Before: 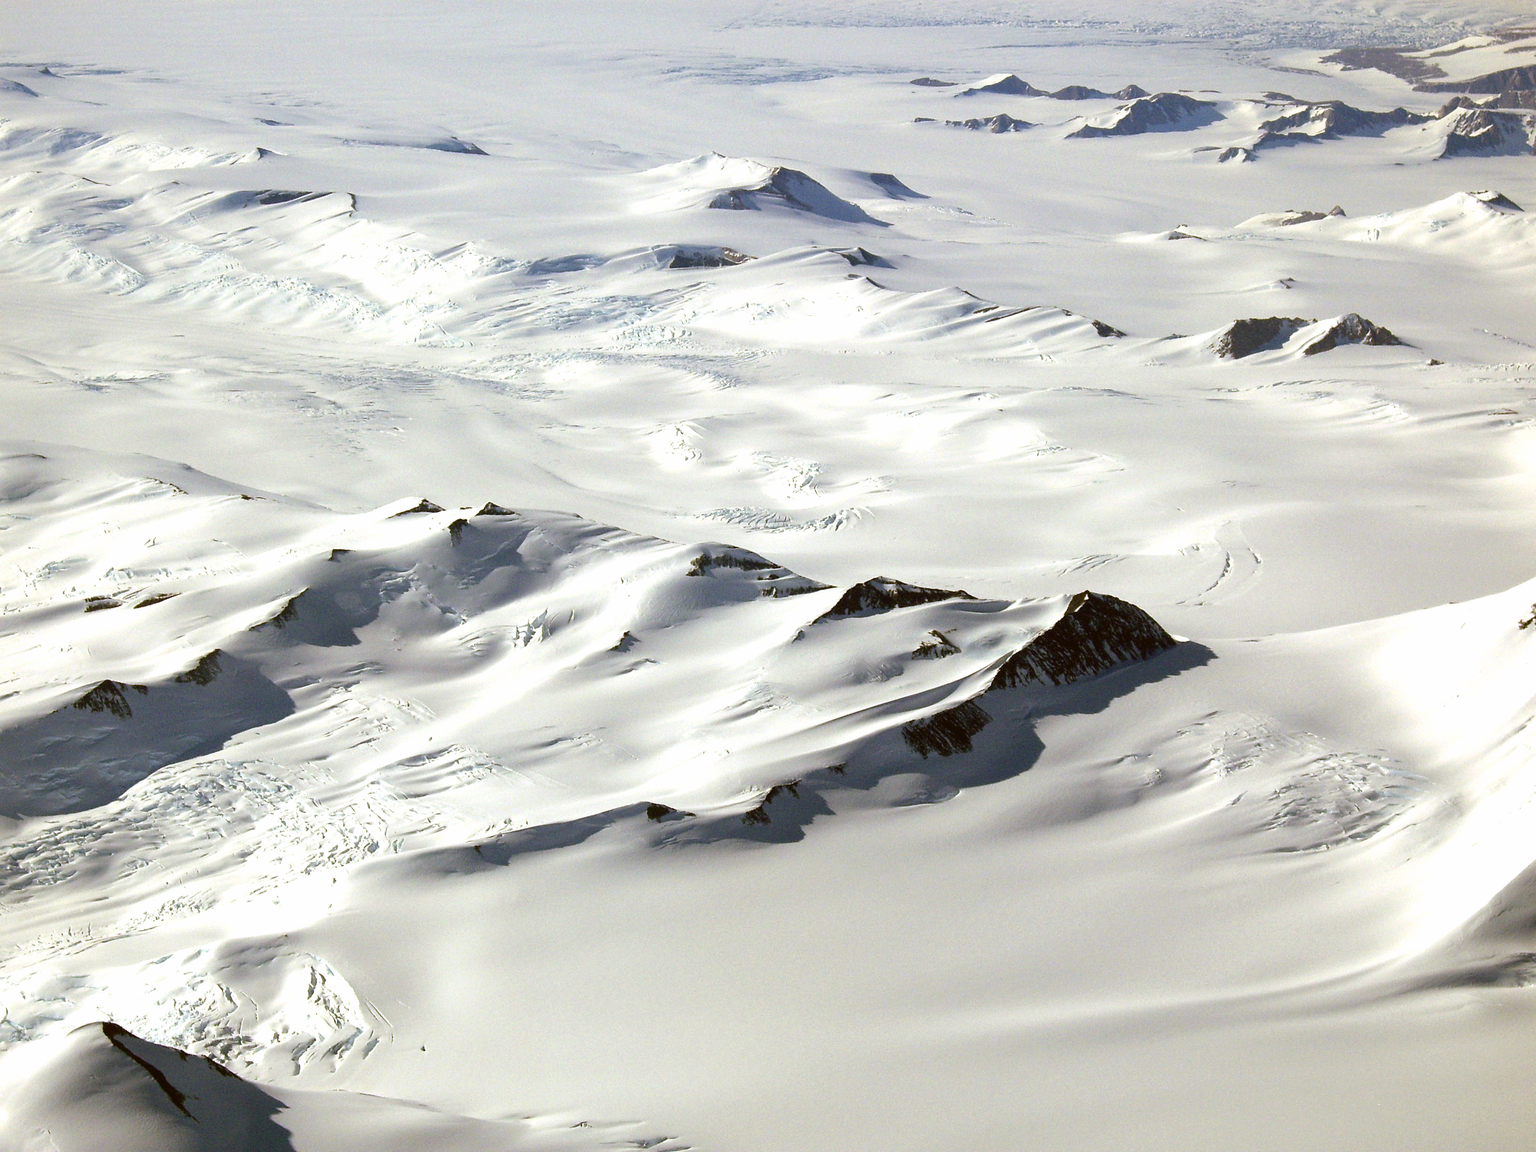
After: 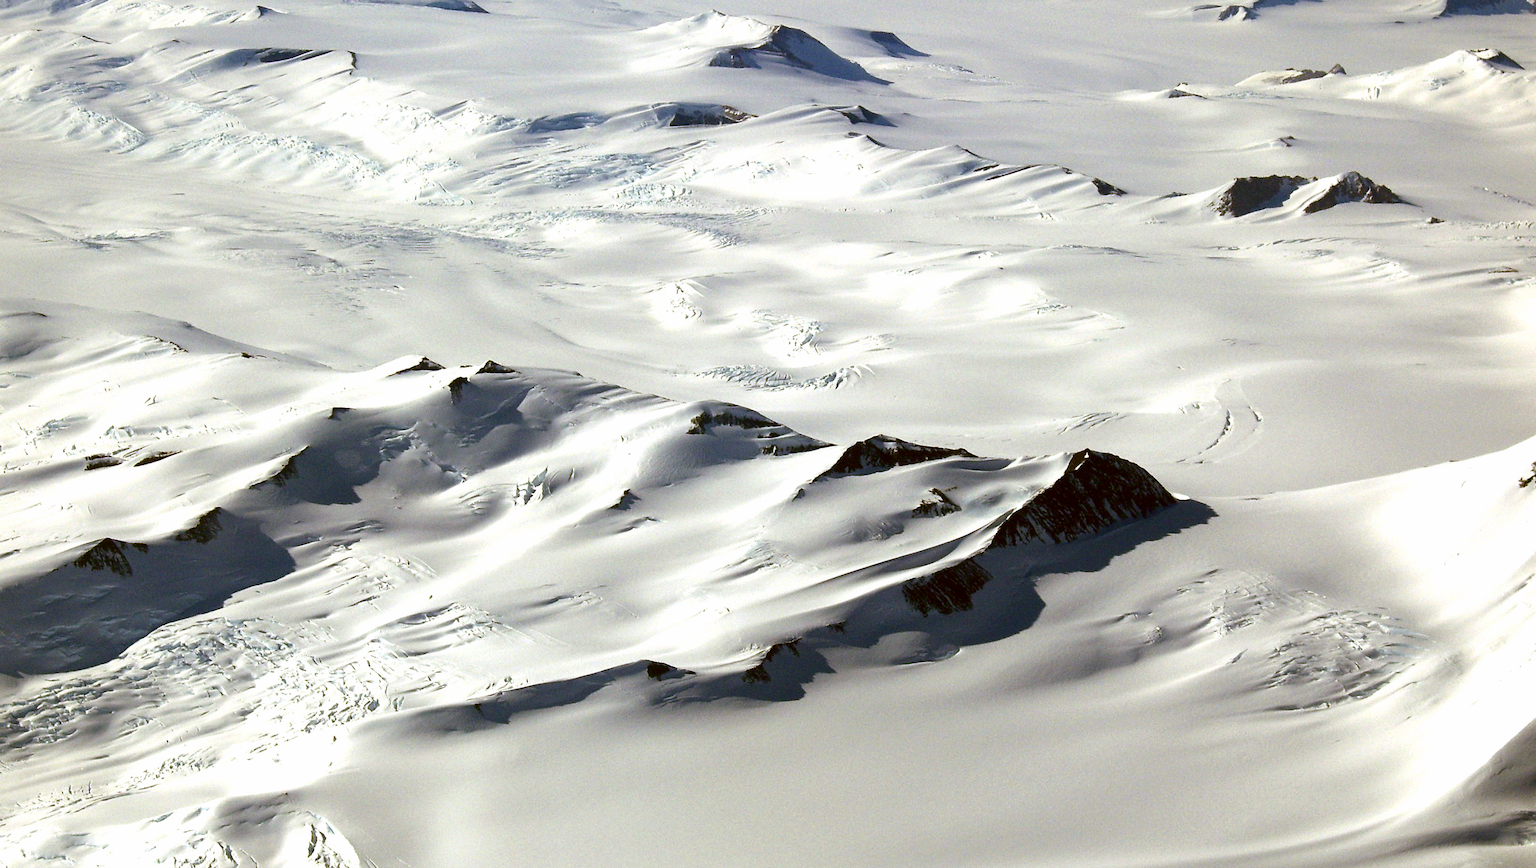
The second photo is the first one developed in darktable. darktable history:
contrast brightness saturation: contrast 0.069, brightness -0.151, saturation 0.109
crop and rotate: top 12.352%, bottom 12.209%
